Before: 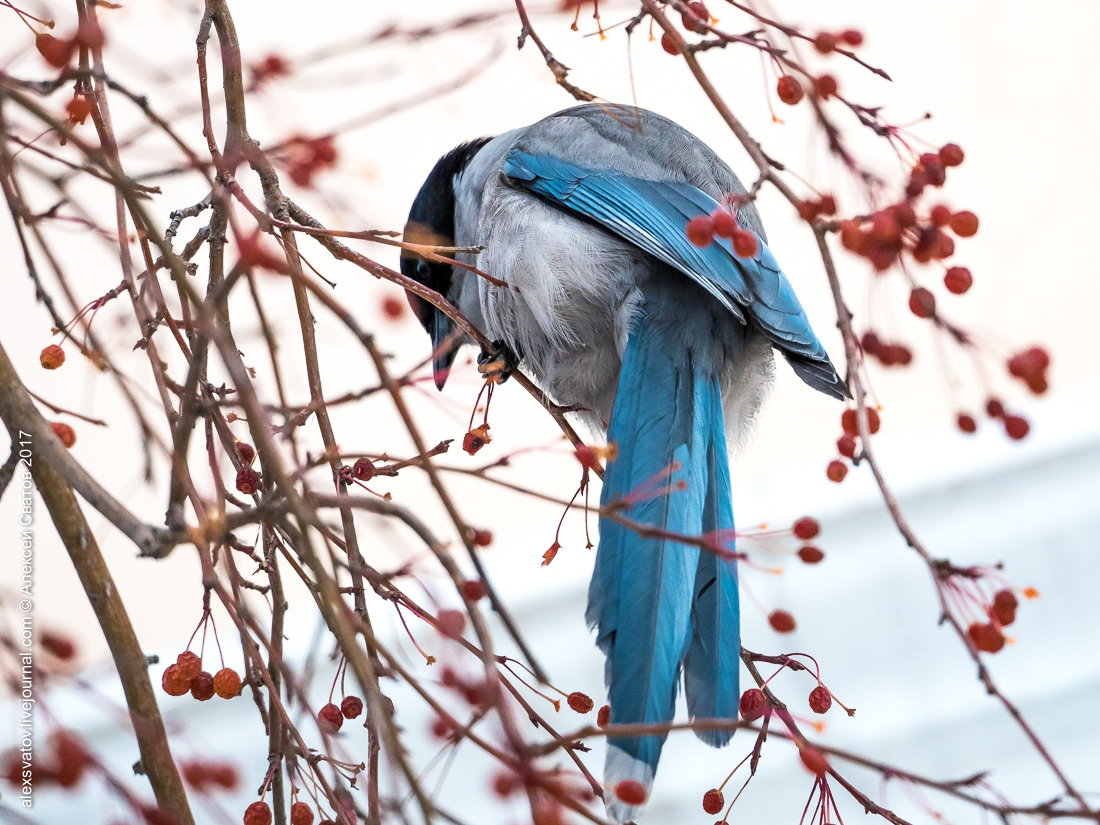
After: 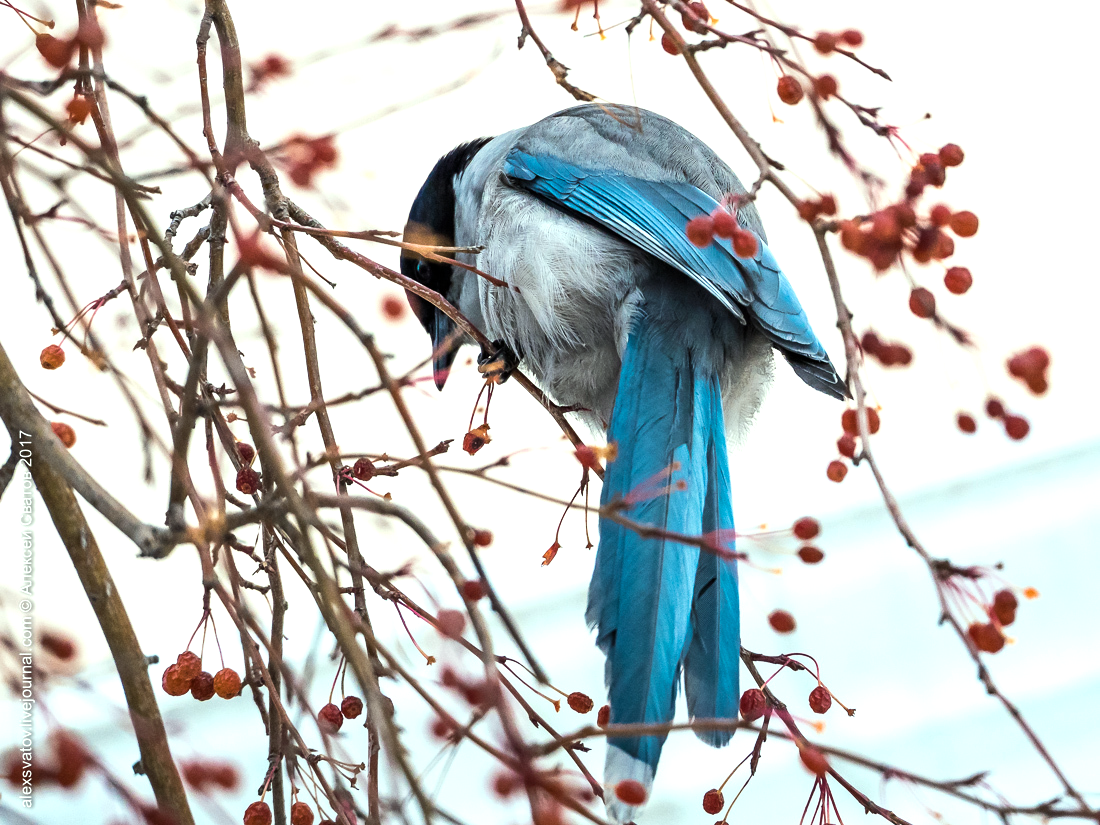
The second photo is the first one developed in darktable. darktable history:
color correction: highlights a* -8, highlights b* 3.1
tone equalizer: -8 EV -0.417 EV, -7 EV -0.389 EV, -6 EV -0.333 EV, -5 EV -0.222 EV, -3 EV 0.222 EV, -2 EV 0.333 EV, -1 EV 0.389 EV, +0 EV 0.417 EV, edges refinement/feathering 500, mask exposure compensation -1.57 EV, preserve details no
